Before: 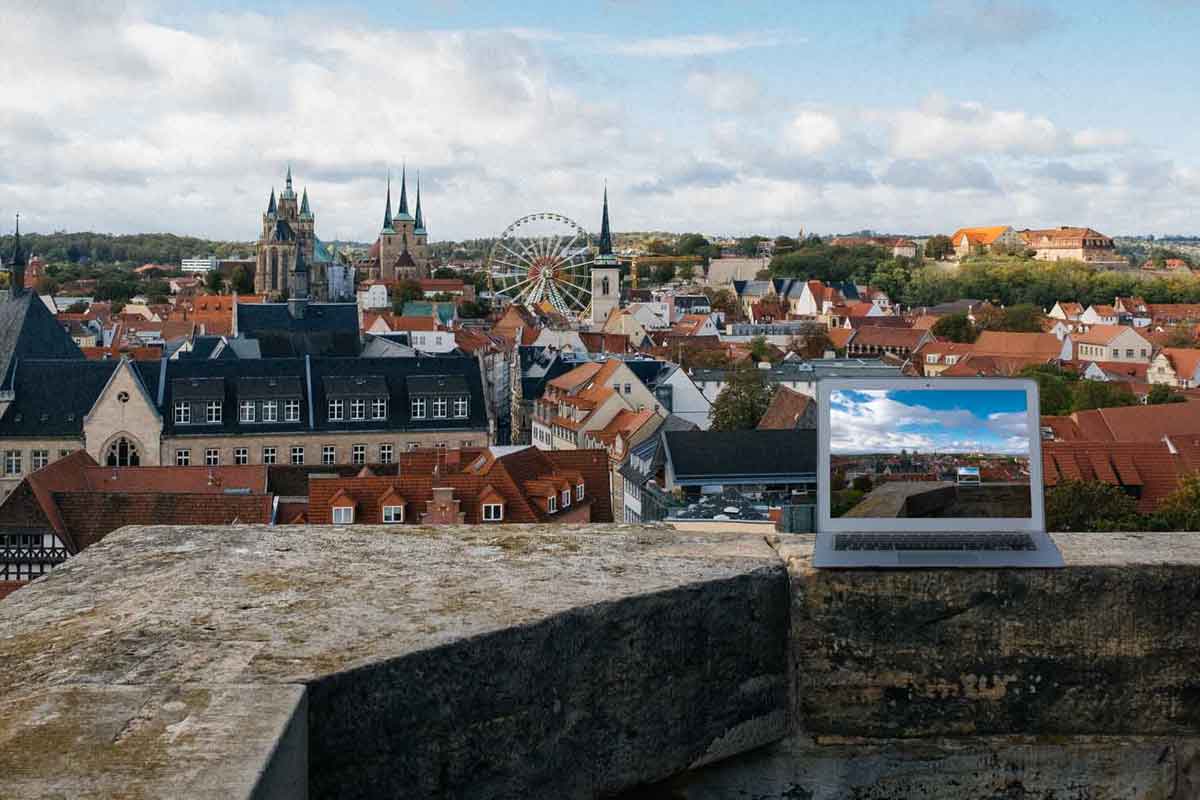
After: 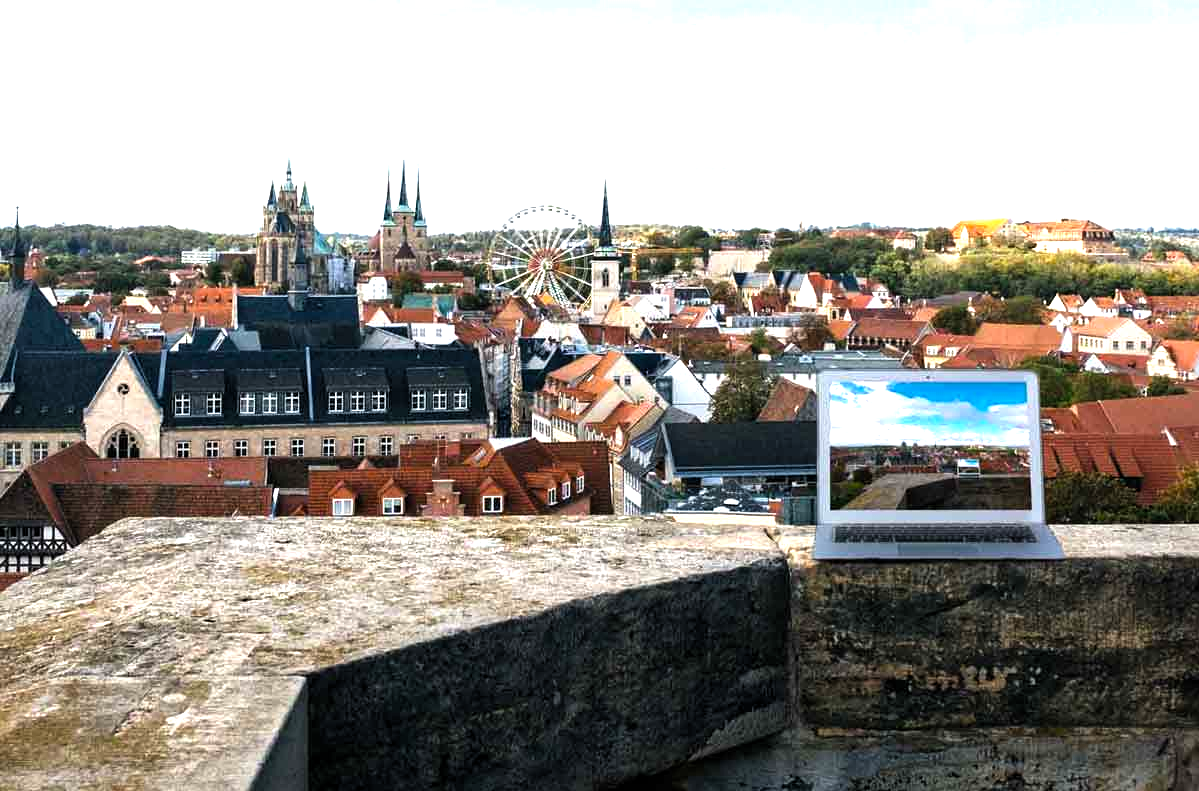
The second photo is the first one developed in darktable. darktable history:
crop: top 1.049%, right 0.001%
levels: levels [0.012, 0.367, 0.697]
